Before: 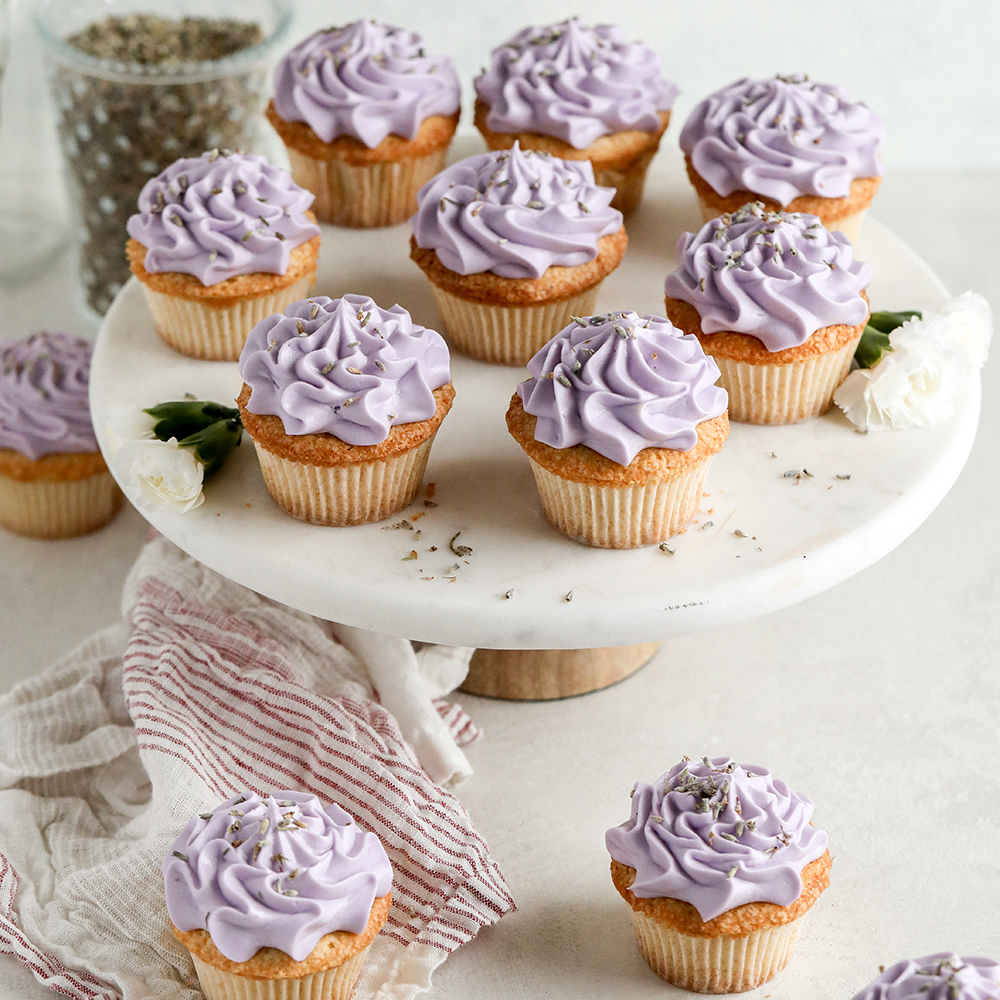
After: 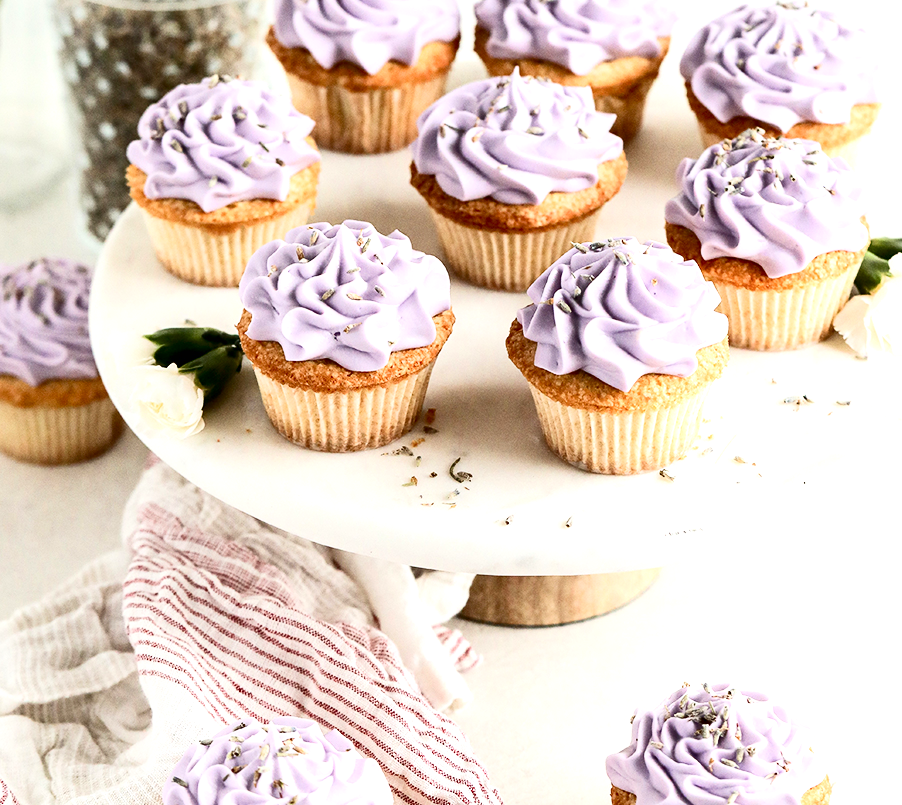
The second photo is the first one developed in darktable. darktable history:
contrast brightness saturation: contrast 0.28
crop: top 7.49%, right 9.717%, bottom 11.943%
exposure: black level correction 0, exposure 0.7 EV, compensate exposure bias true, compensate highlight preservation false
